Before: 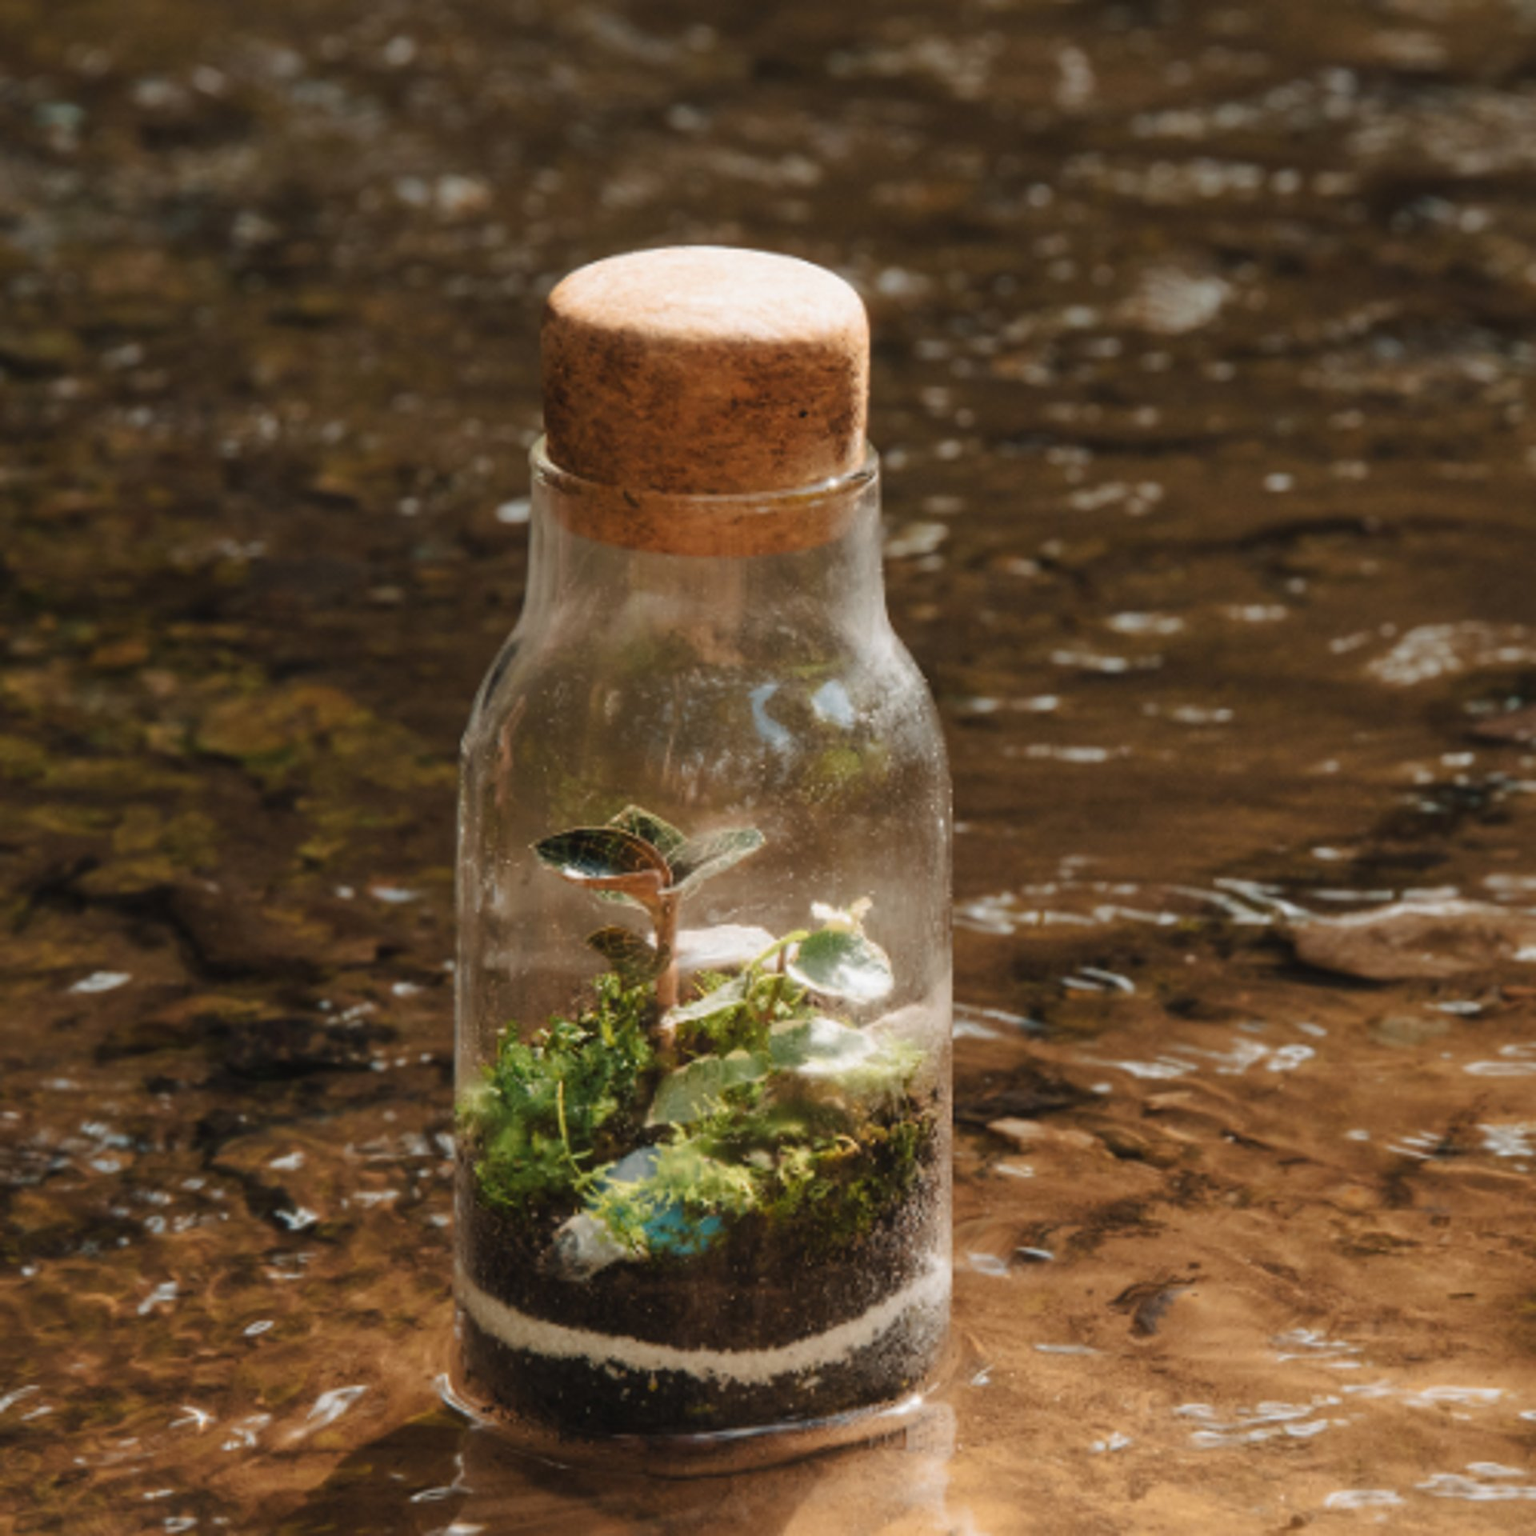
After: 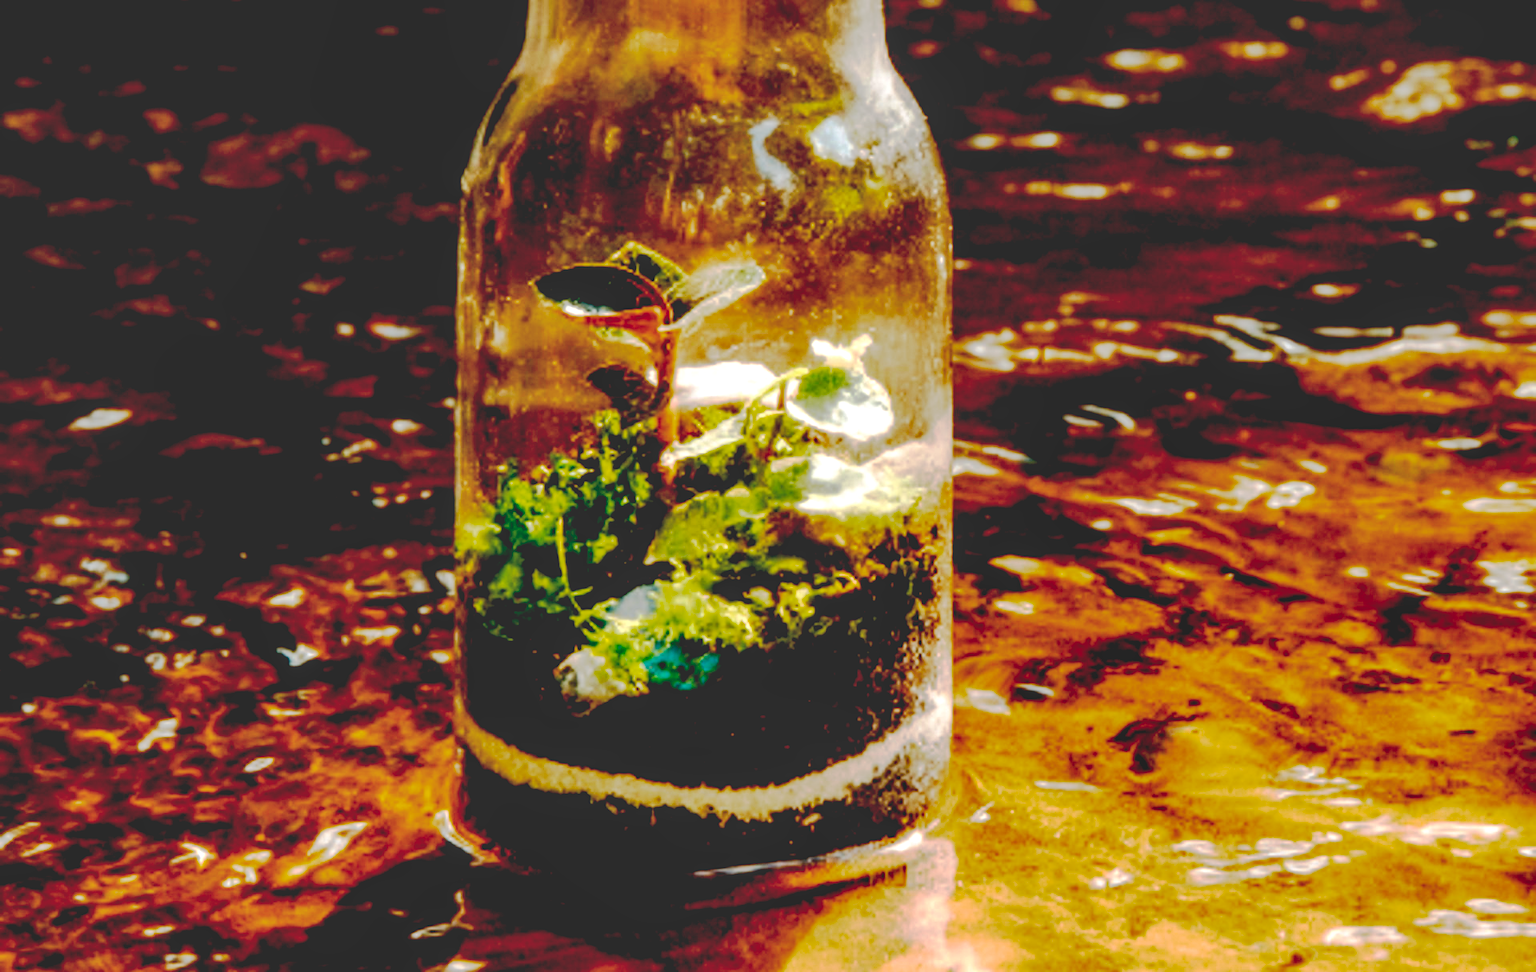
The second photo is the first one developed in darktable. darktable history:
base curve: curves: ch0 [(0.065, 0.026) (0.236, 0.358) (0.53, 0.546) (0.777, 0.841) (0.924, 0.992)], preserve colors none
color balance rgb: shadows lift › luminance -9.478%, perceptual saturation grading › global saturation 39.352%, perceptual saturation grading › highlights -25.46%, perceptual saturation grading › mid-tones 35.491%, perceptual saturation grading › shadows 35.857%, perceptual brilliance grading › highlights 7.91%, perceptual brilliance grading › mid-tones 3.068%, perceptual brilliance grading › shadows 2.197%, global vibrance 14.324%
crop and rotate: top 36.682%
local contrast: detail 130%
